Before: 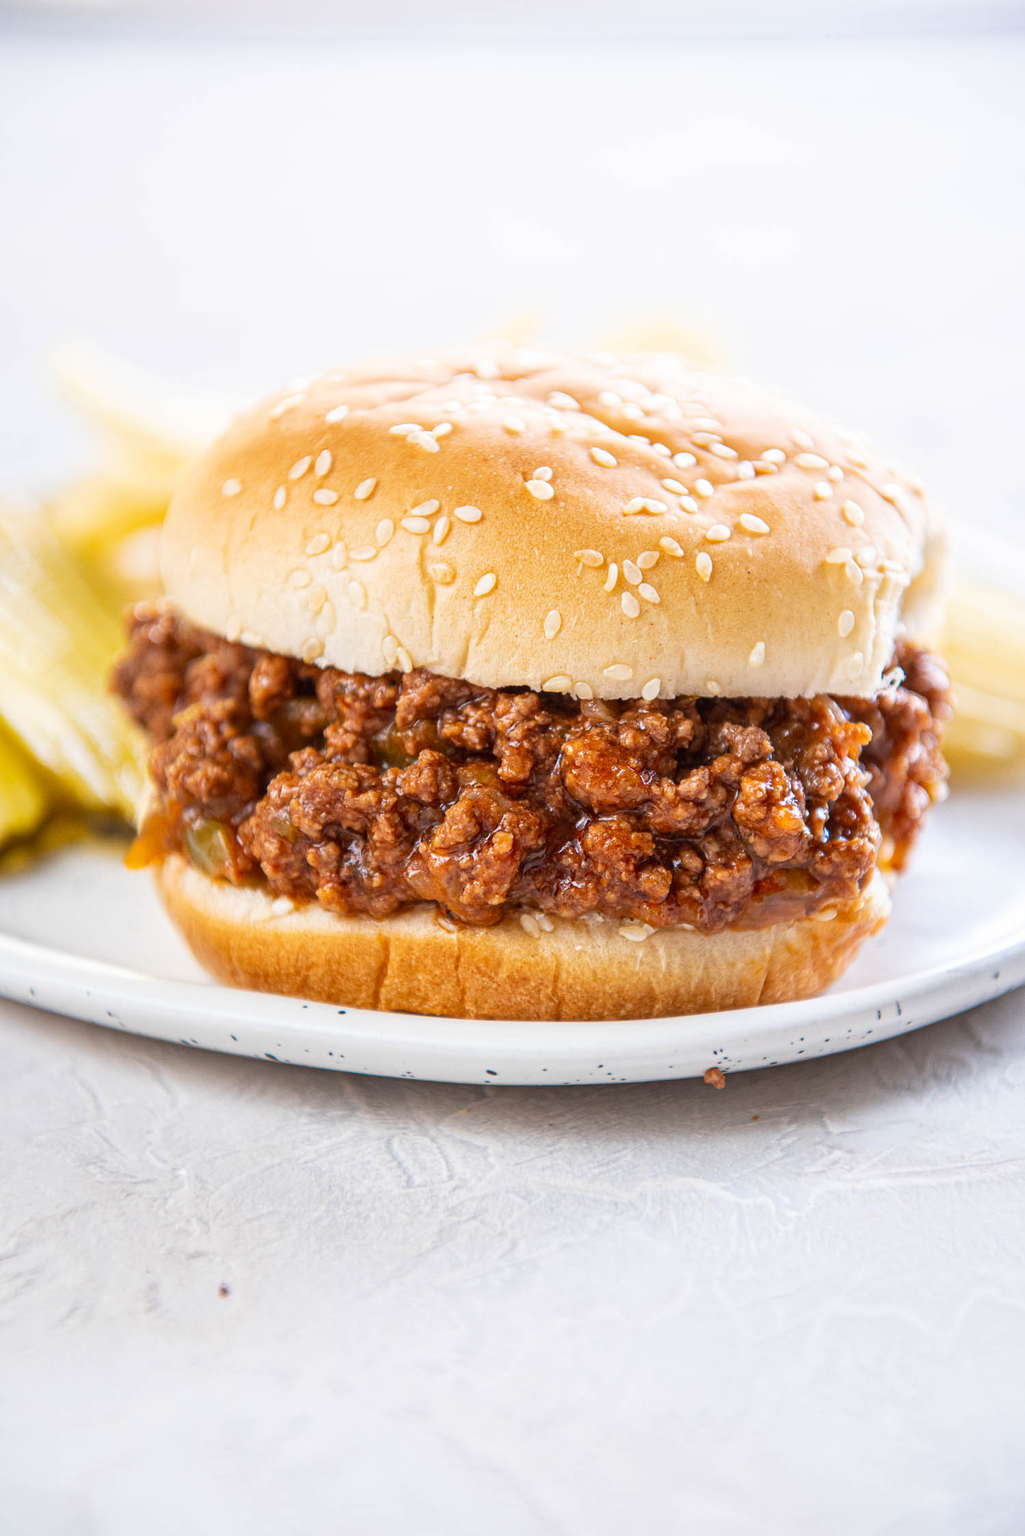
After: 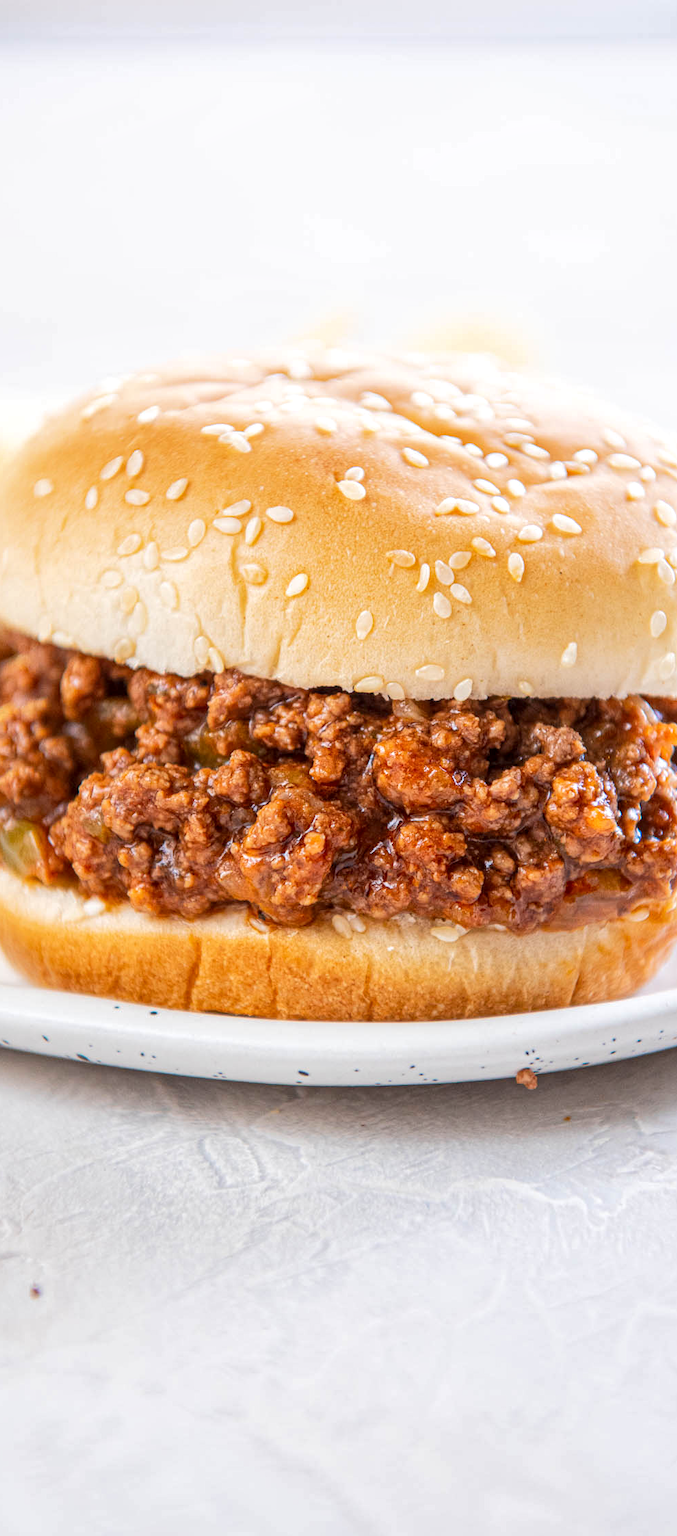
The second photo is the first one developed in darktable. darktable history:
local contrast: highlights 100%, shadows 100%, detail 131%, midtone range 0.2
crop and rotate: left 18.442%, right 15.508%
base curve: curves: ch0 [(0, 0) (0.262, 0.32) (0.722, 0.705) (1, 1)]
